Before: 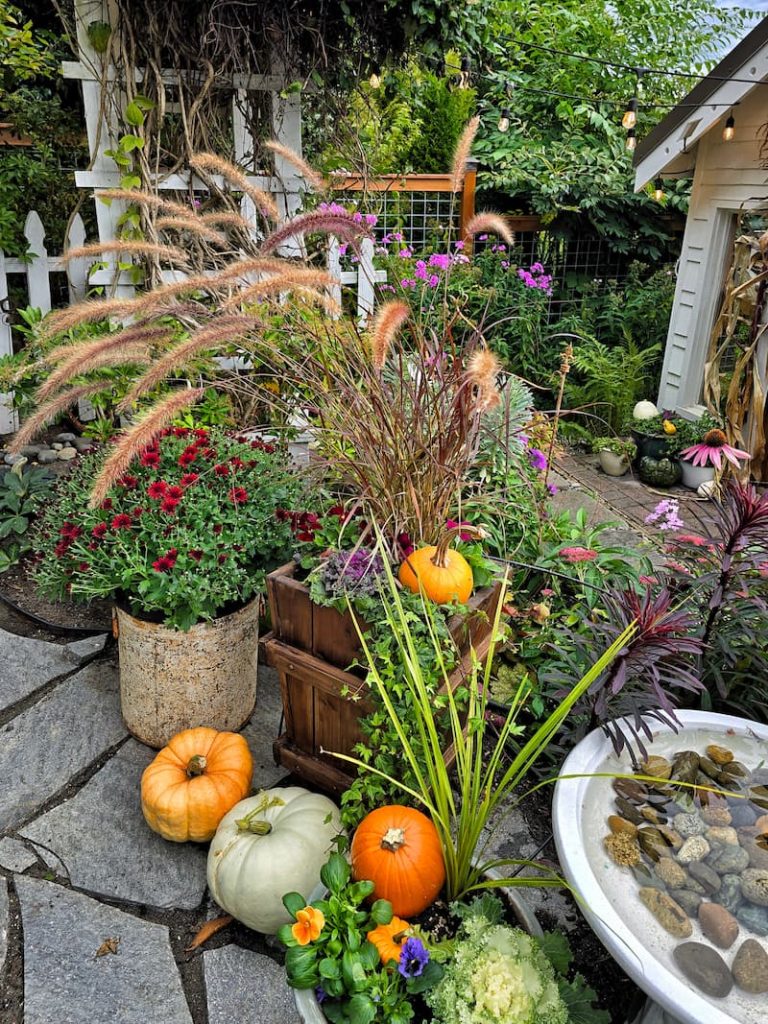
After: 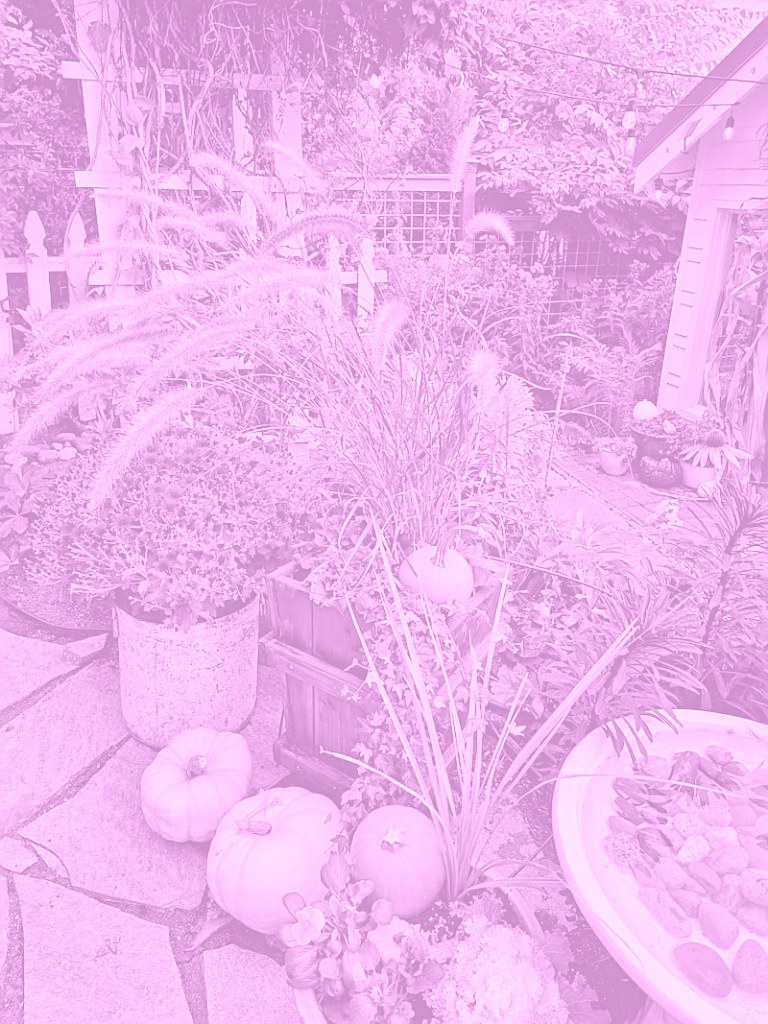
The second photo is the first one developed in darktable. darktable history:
colorize: hue 331.2°, saturation 75%, source mix 30.28%, lightness 70.52%, version 1
shadows and highlights: shadows 37.27, highlights -28.18, soften with gaussian
sharpen: on, module defaults
